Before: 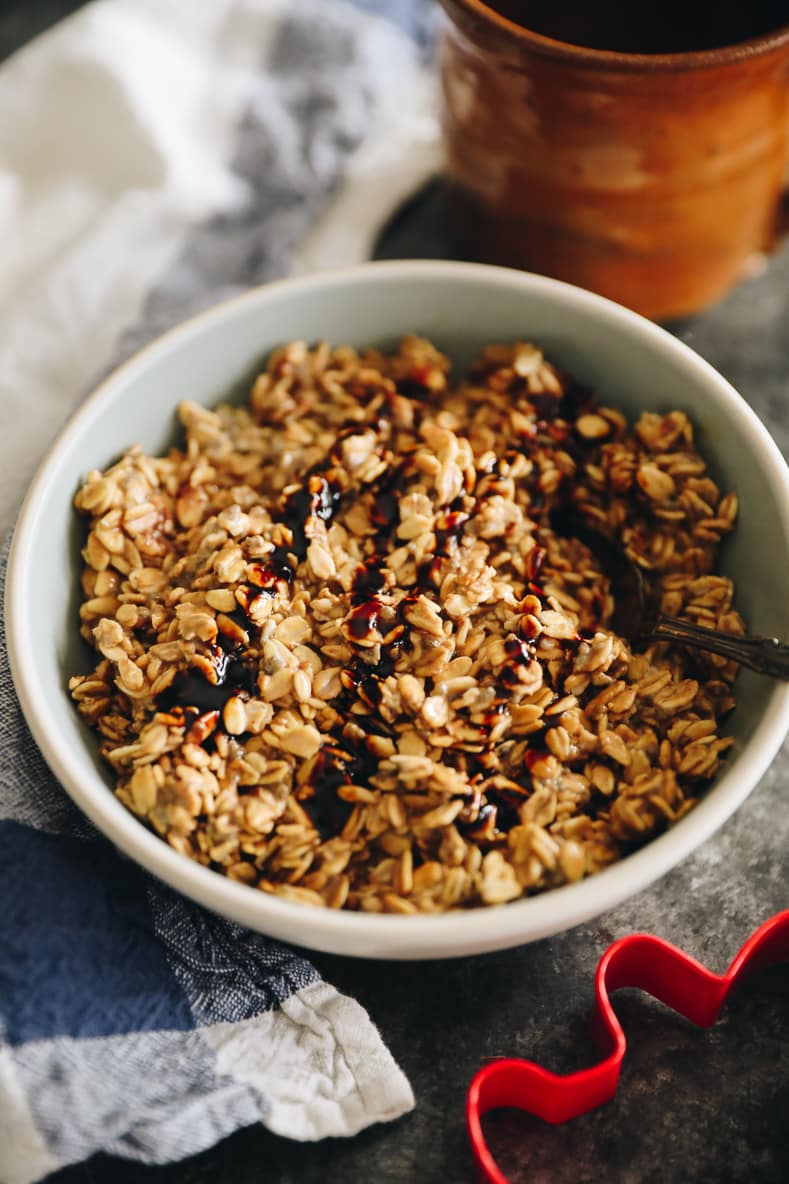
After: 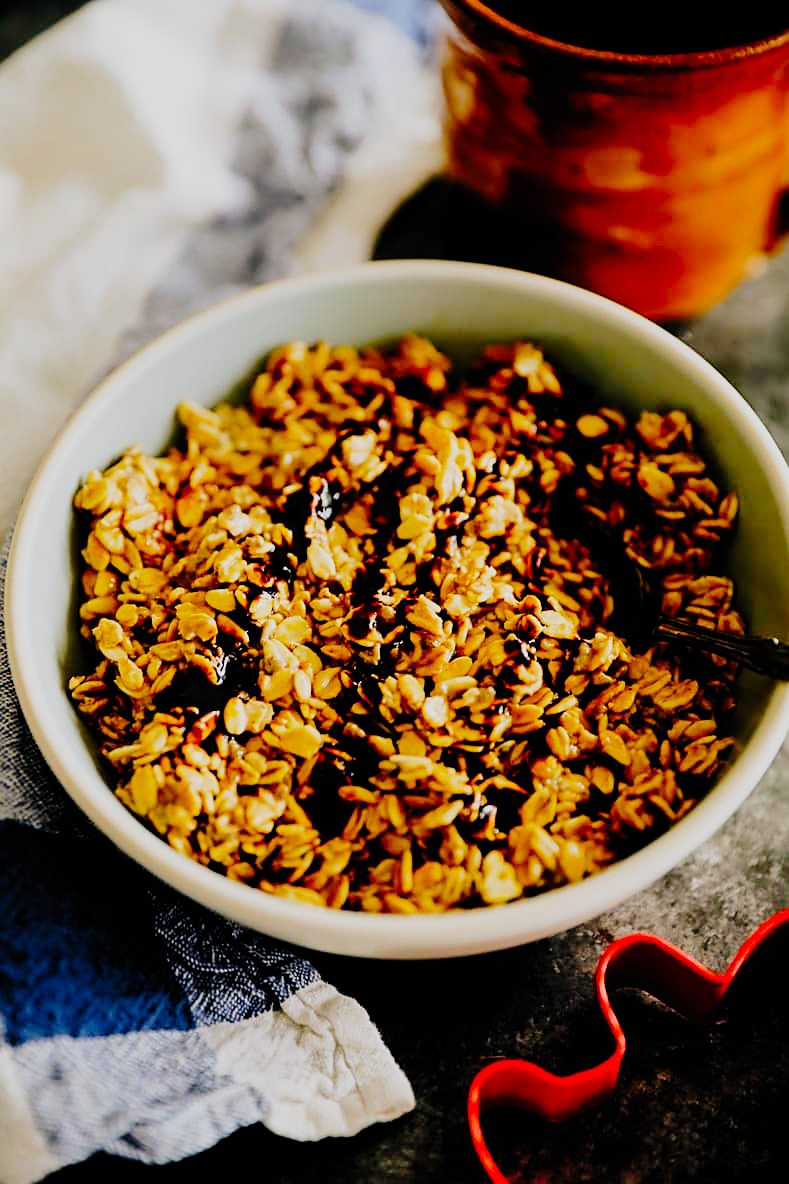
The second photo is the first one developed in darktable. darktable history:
color balance rgb: linear chroma grading › global chroma 14.535%, perceptual saturation grading › global saturation 25.629%, perceptual brilliance grading › highlights 6.909%, perceptual brilliance grading › mid-tones 17.87%, perceptual brilliance grading › shadows -5.476%
exposure: exposure -0.013 EV, compensate highlight preservation false
sharpen: on, module defaults
filmic rgb: black relative exposure -4.4 EV, white relative exposure 5.01 EV, threshold 5.96 EV, hardness 2.23, latitude 39.15%, contrast 1.146, highlights saturation mix 10.46%, shadows ↔ highlights balance 0.947%, preserve chrominance no, color science v5 (2021), contrast in shadows safe, contrast in highlights safe, enable highlight reconstruction true
